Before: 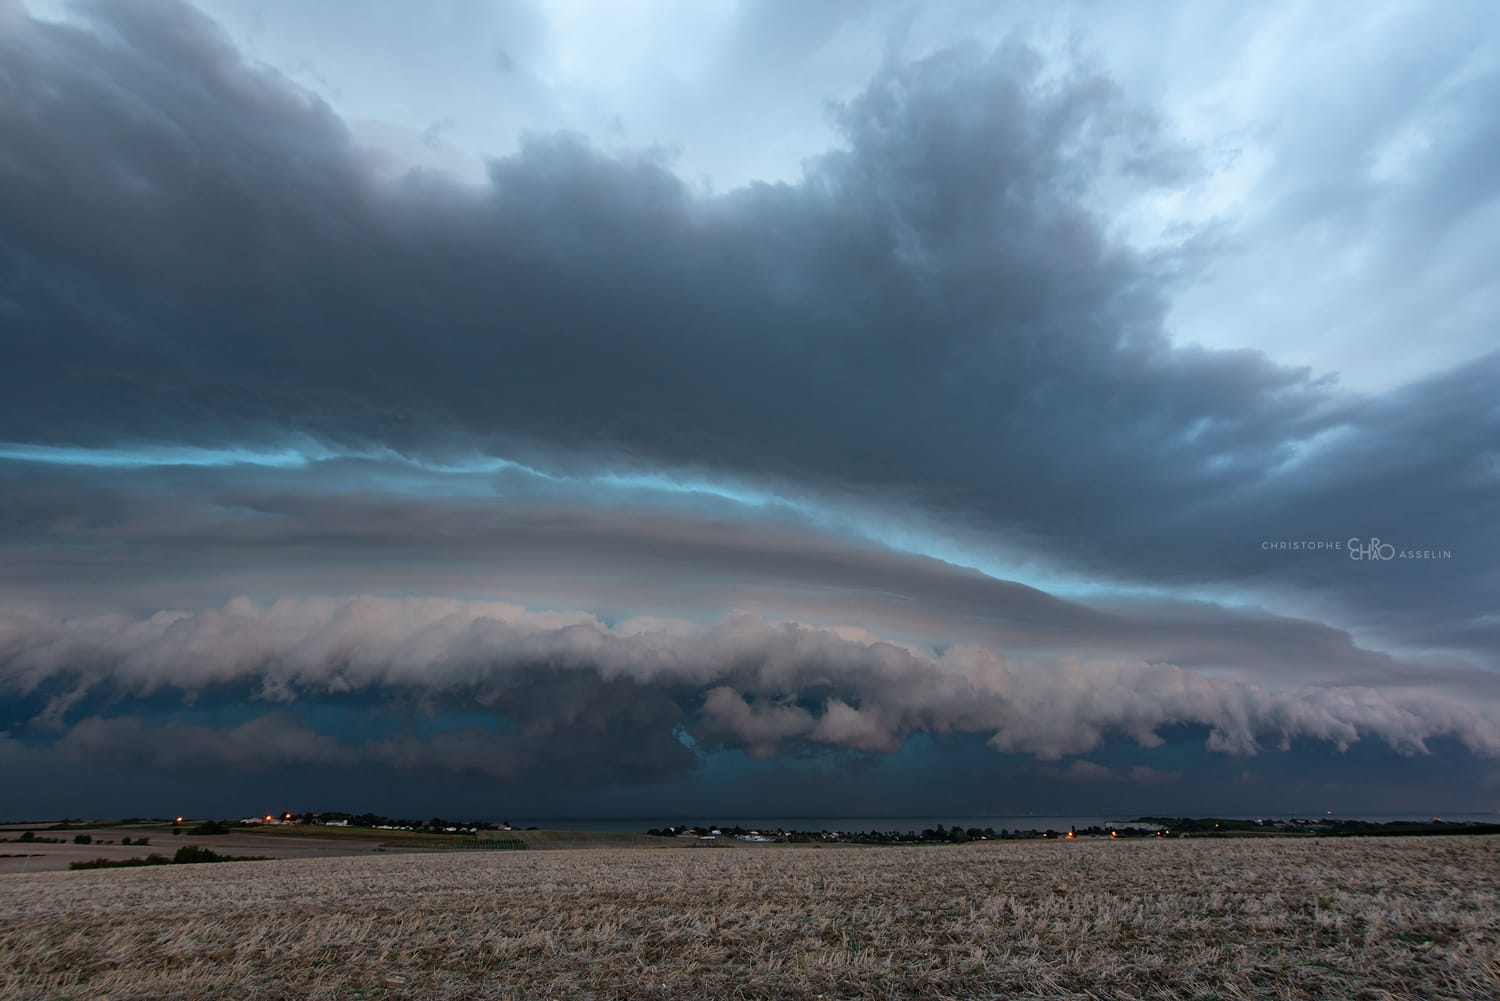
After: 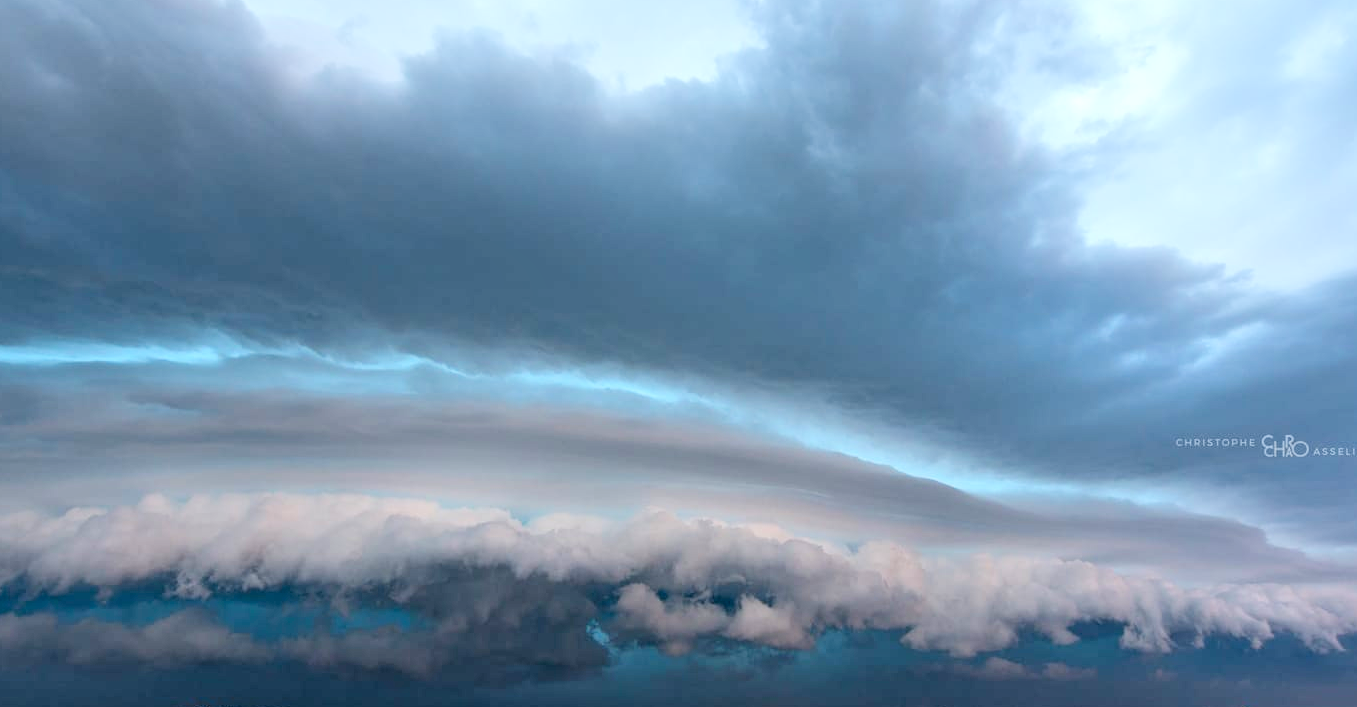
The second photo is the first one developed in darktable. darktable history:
levels: levels [0.036, 0.364, 0.827]
local contrast: on, module defaults
exposure: compensate exposure bias true, compensate highlight preservation false
filmic rgb: black relative exposure -7.65 EV, white relative exposure 4.56 EV, hardness 3.61
crop: left 5.761%, top 10.341%, right 3.761%, bottom 19.008%
